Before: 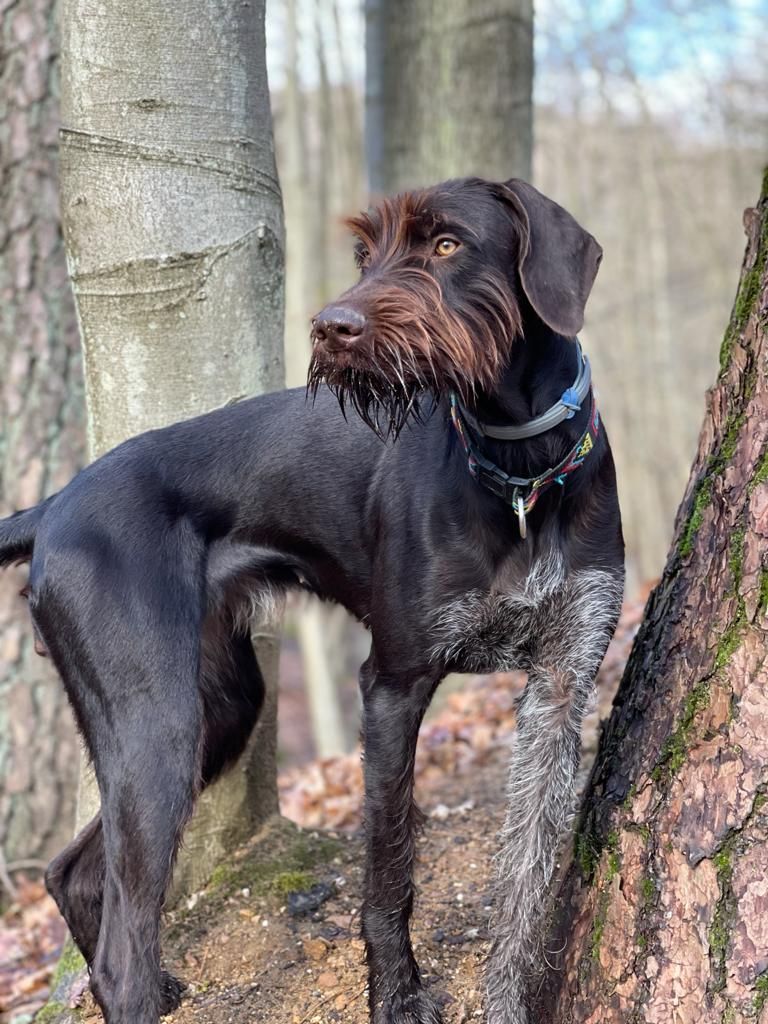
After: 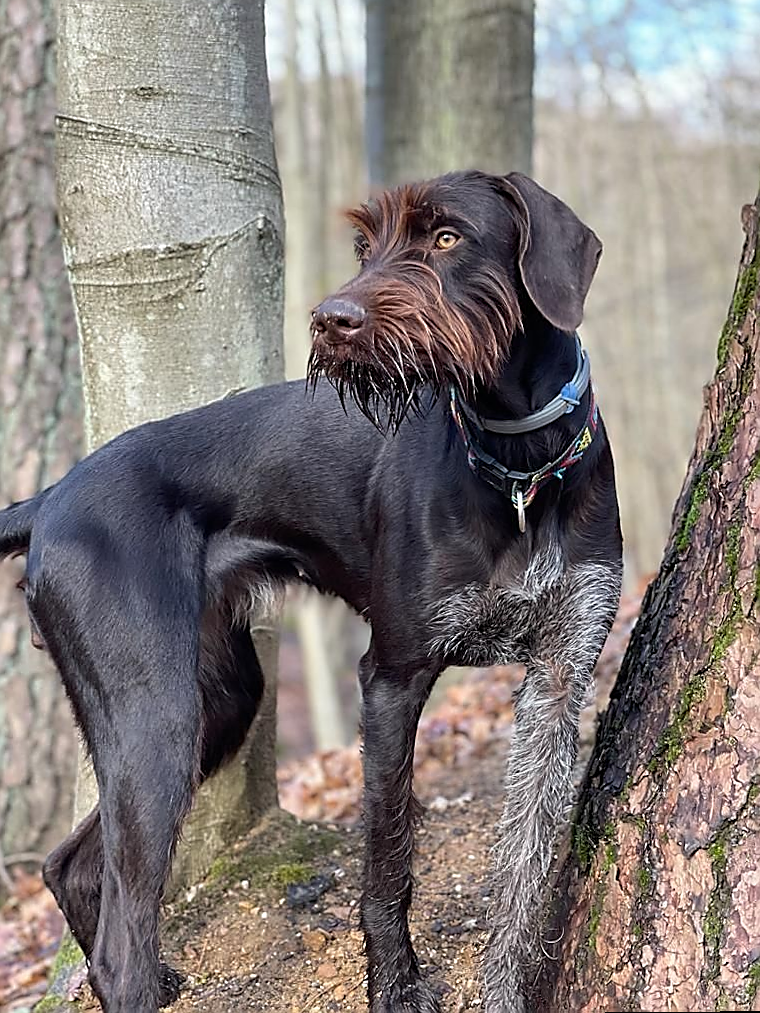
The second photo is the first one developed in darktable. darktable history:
rotate and perspective: rotation 0.174°, lens shift (vertical) 0.013, lens shift (horizontal) 0.019, shear 0.001, automatic cropping original format, crop left 0.007, crop right 0.991, crop top 0.016, crop bottom 0.997
sharpen: radius 1.4, amount 1.25, threshold 0.7
